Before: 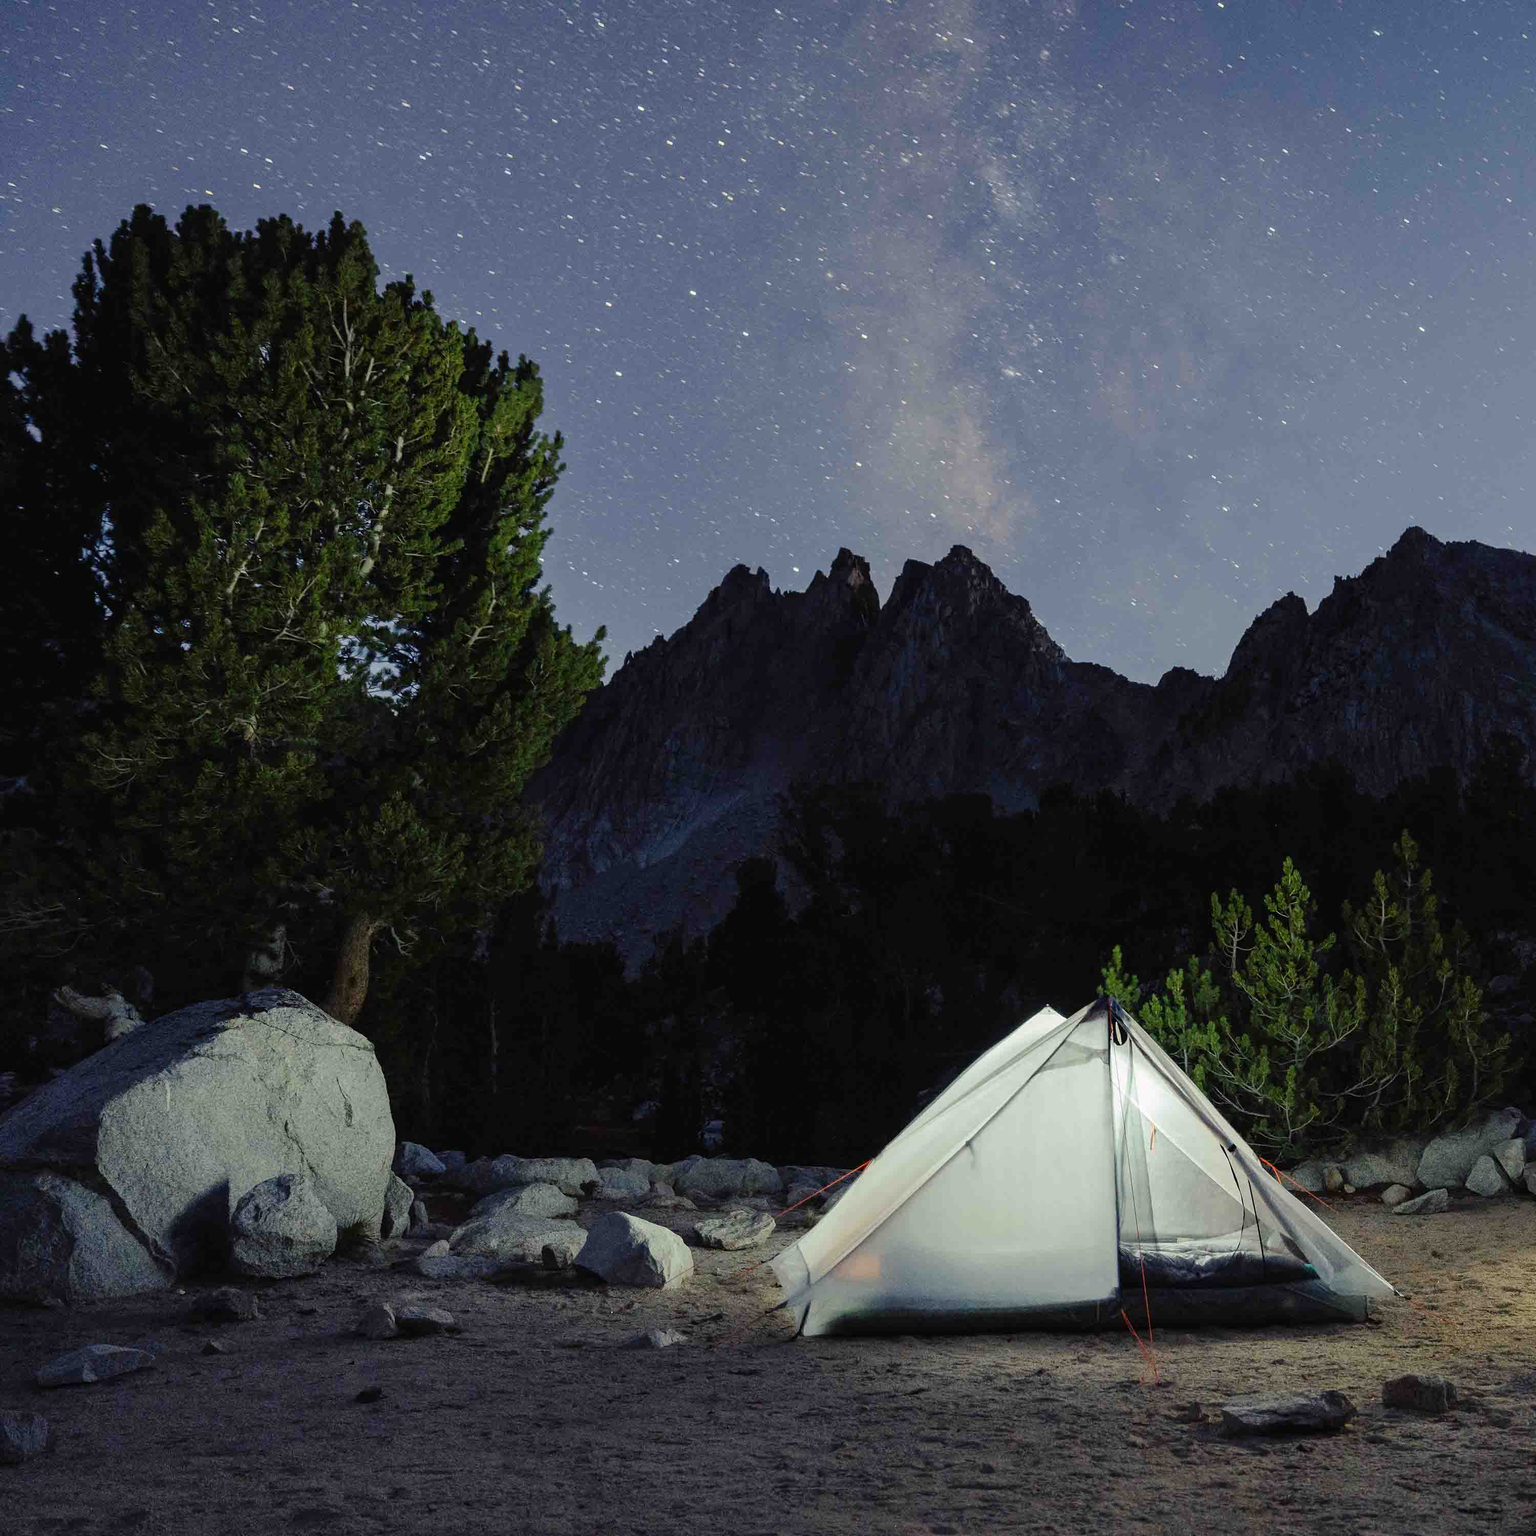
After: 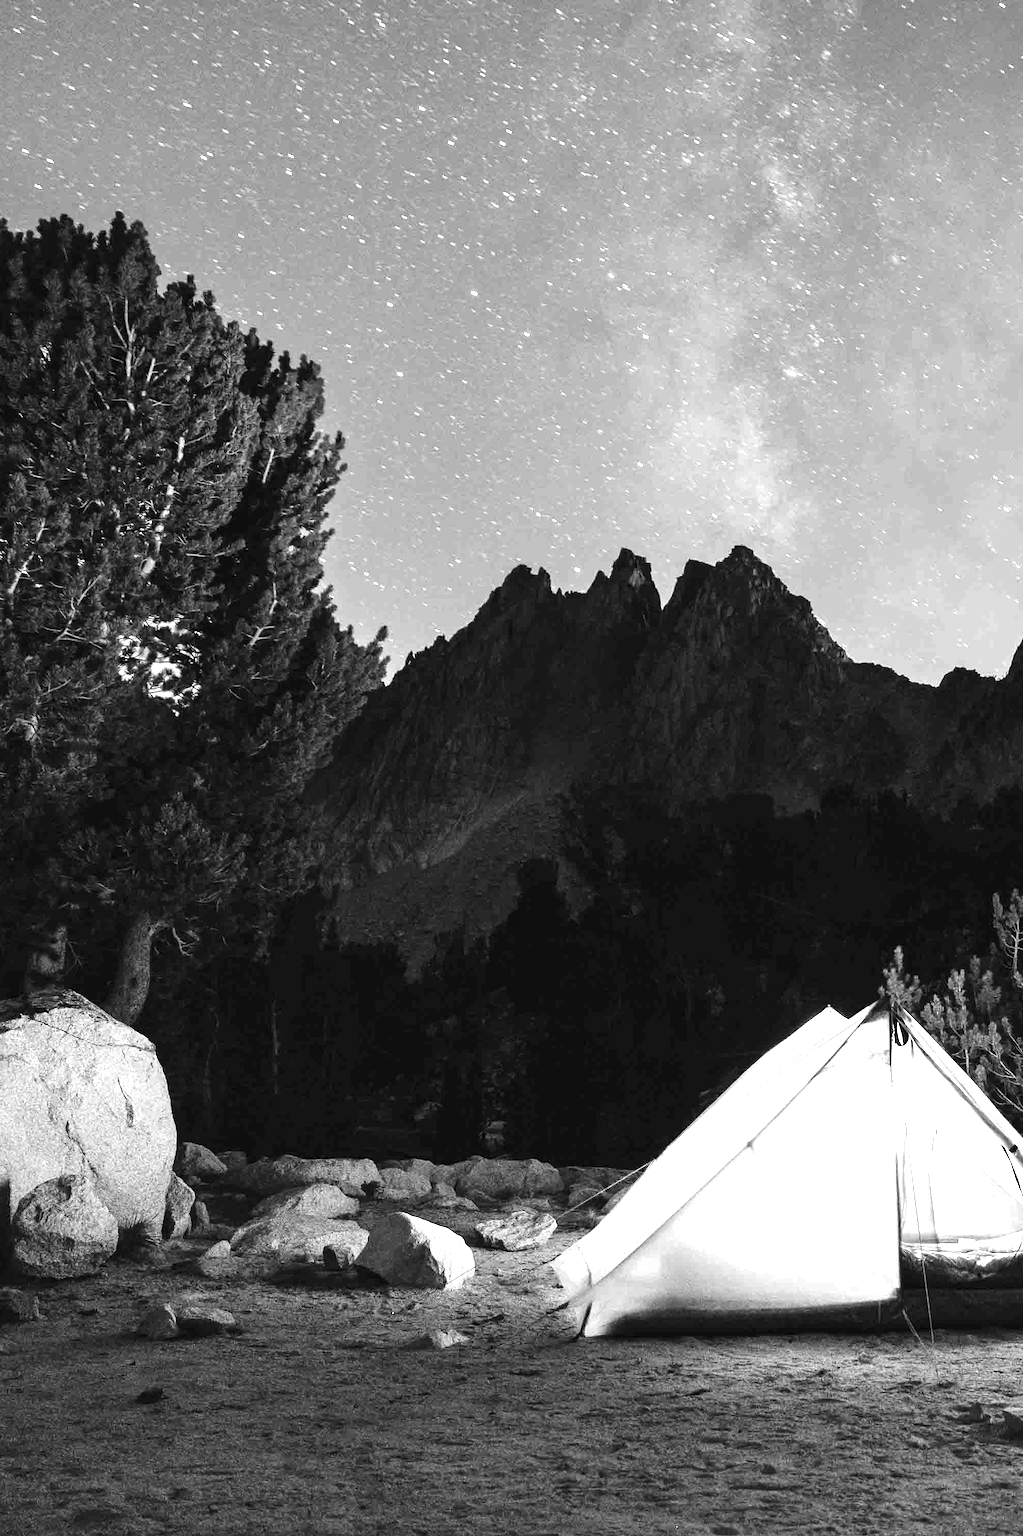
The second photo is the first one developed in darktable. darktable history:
monochrome: on, module defaults
tone equalizer: -8 EV -0.417 EV, -7 EV -0.389 EV, -6 EV -0.333 EV, -5 EV -0.222 EV, -3 EV 0.222 EV, -2 EV 0.333 EV, -1 EV 0.389 EV, +0 EV 0.417 EV, edges refinement/feathering 500, mask exposure compensation -1.57 EV, preserve details no
crop and rotate: left 14.292%, right 19.041%
exposure: black level correction 0, exposure 1.198 EV, compensate exposure bias true, compensate highlight preservation false
